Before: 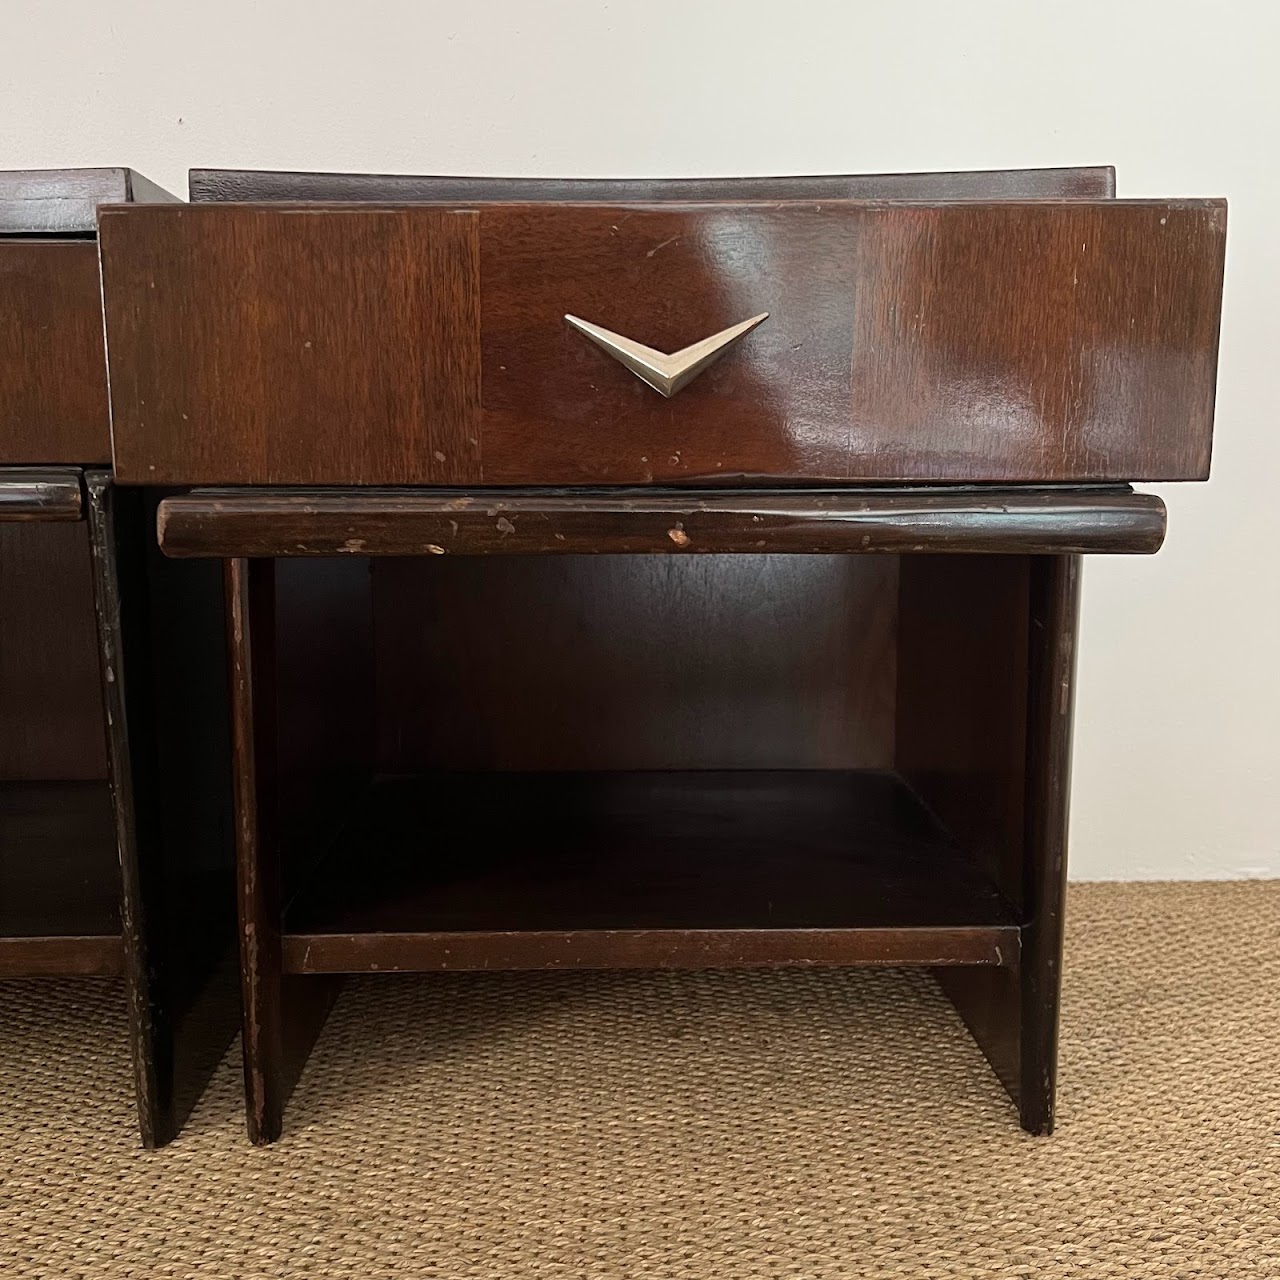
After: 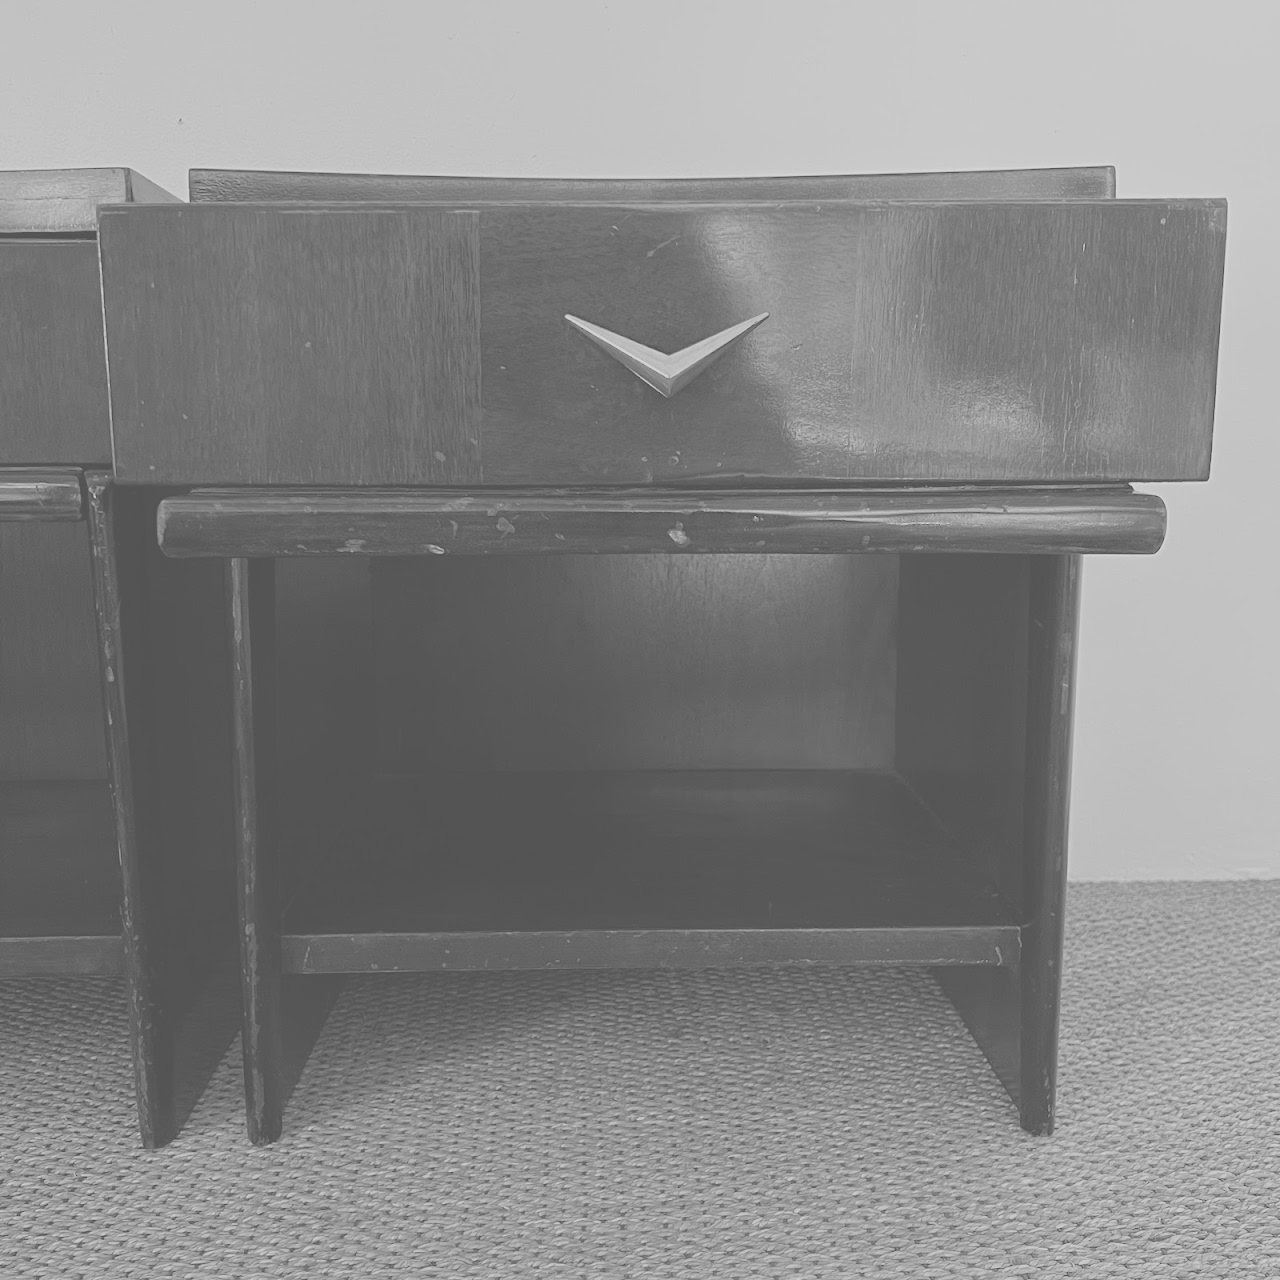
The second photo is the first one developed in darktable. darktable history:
exposure: exposure 0.02 EV, compensate highlight preservation false
monochrome: on, module defaults
colorize: hue 147.6°, saturation 65%, lightness 21.64%
